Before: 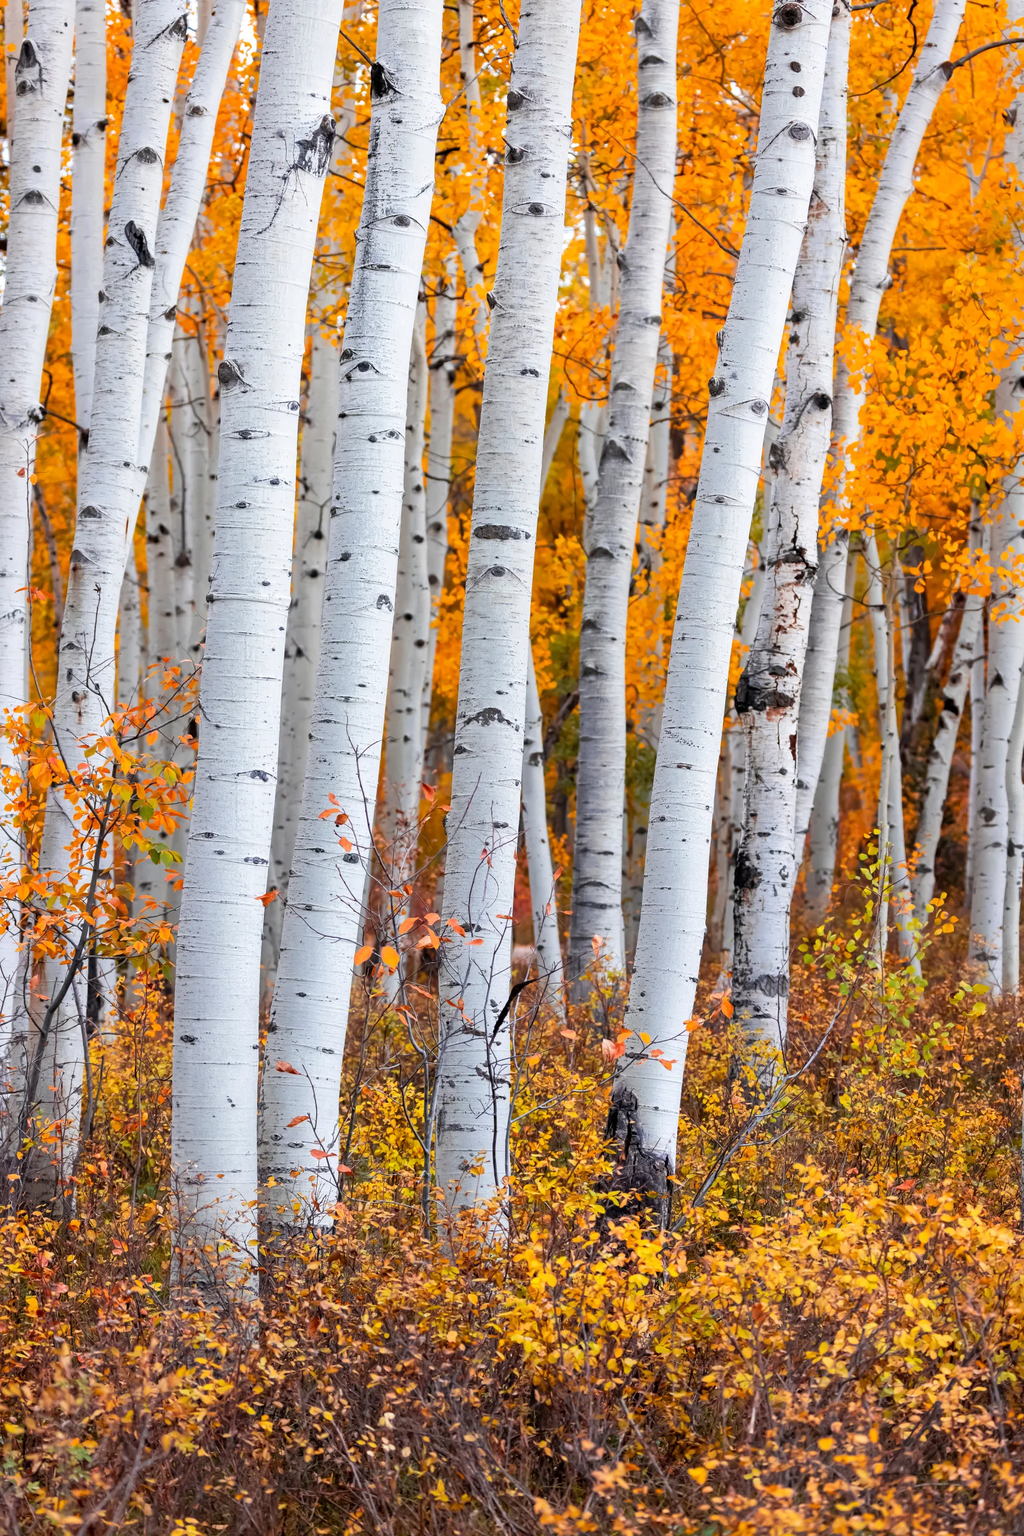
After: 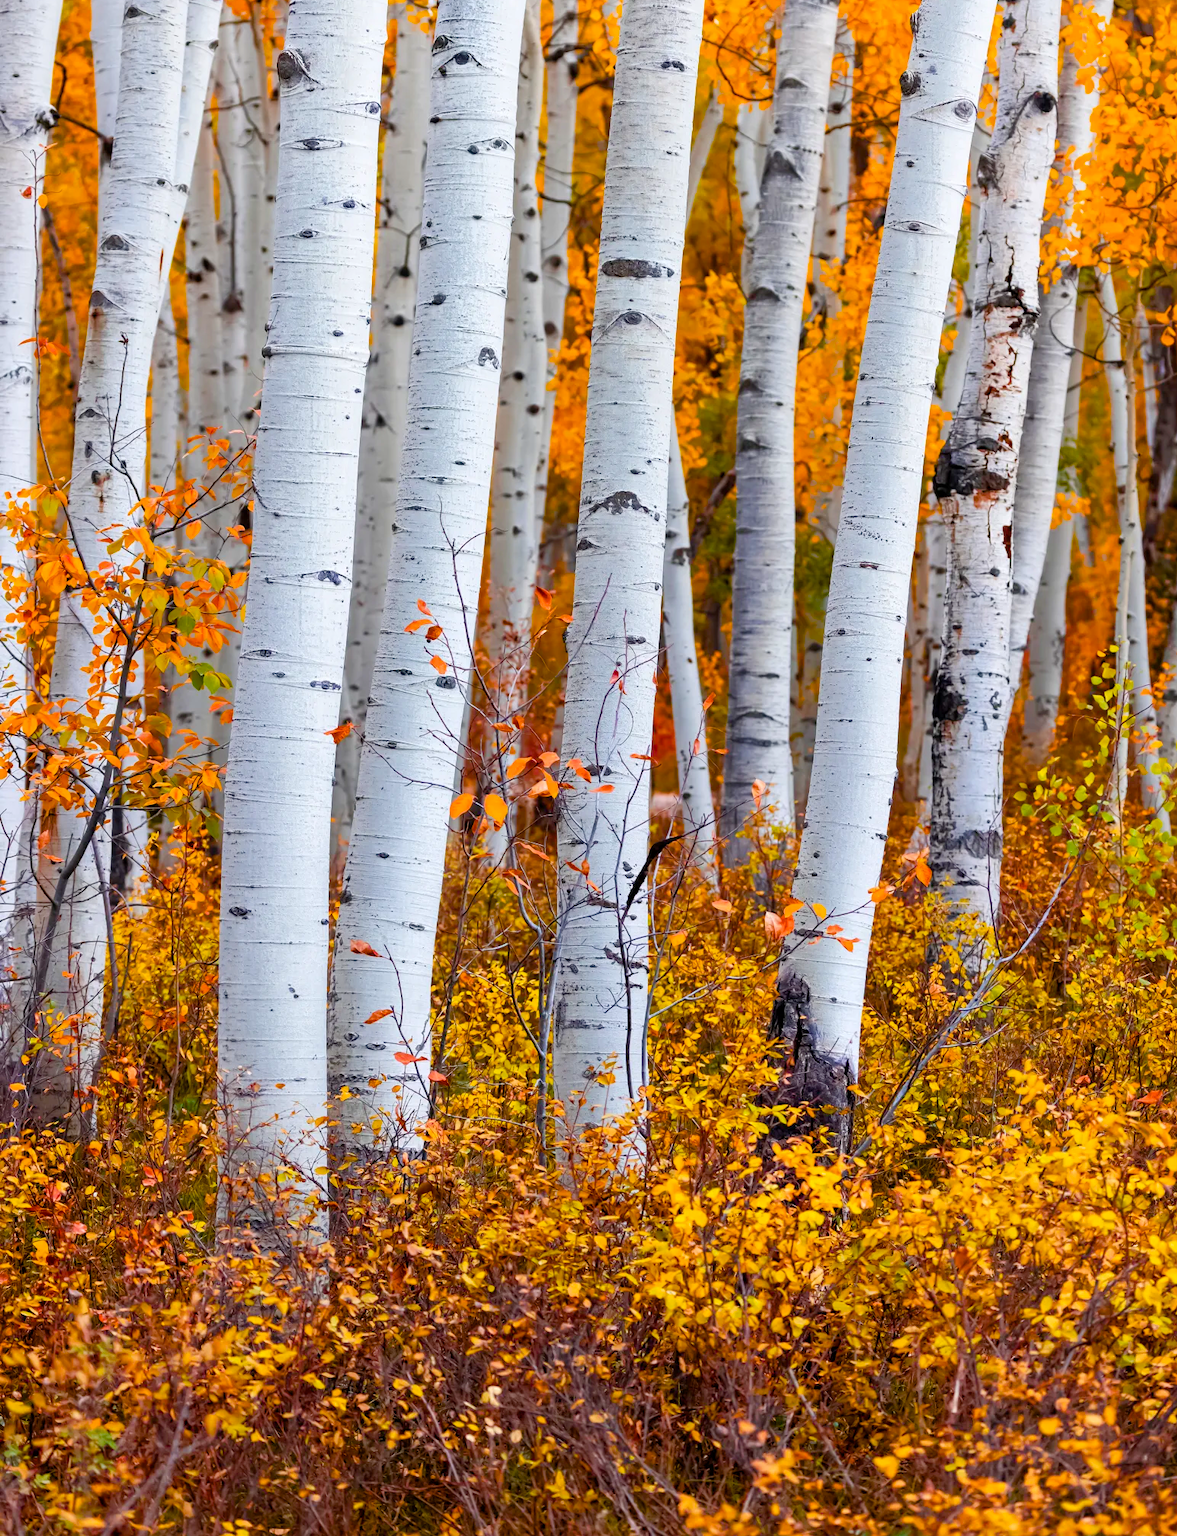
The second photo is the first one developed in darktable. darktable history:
crop: top 20.916%, right 9.437%, bottom 0.316%
color balance rgb: linear chroma grading › global chroma 18.9%, perceptual saturation grading › global saturation 20%, perceptual saturation grading › highlights -25%, perceptual saturation grading › shadows 50%, global vibrance 18.93%
